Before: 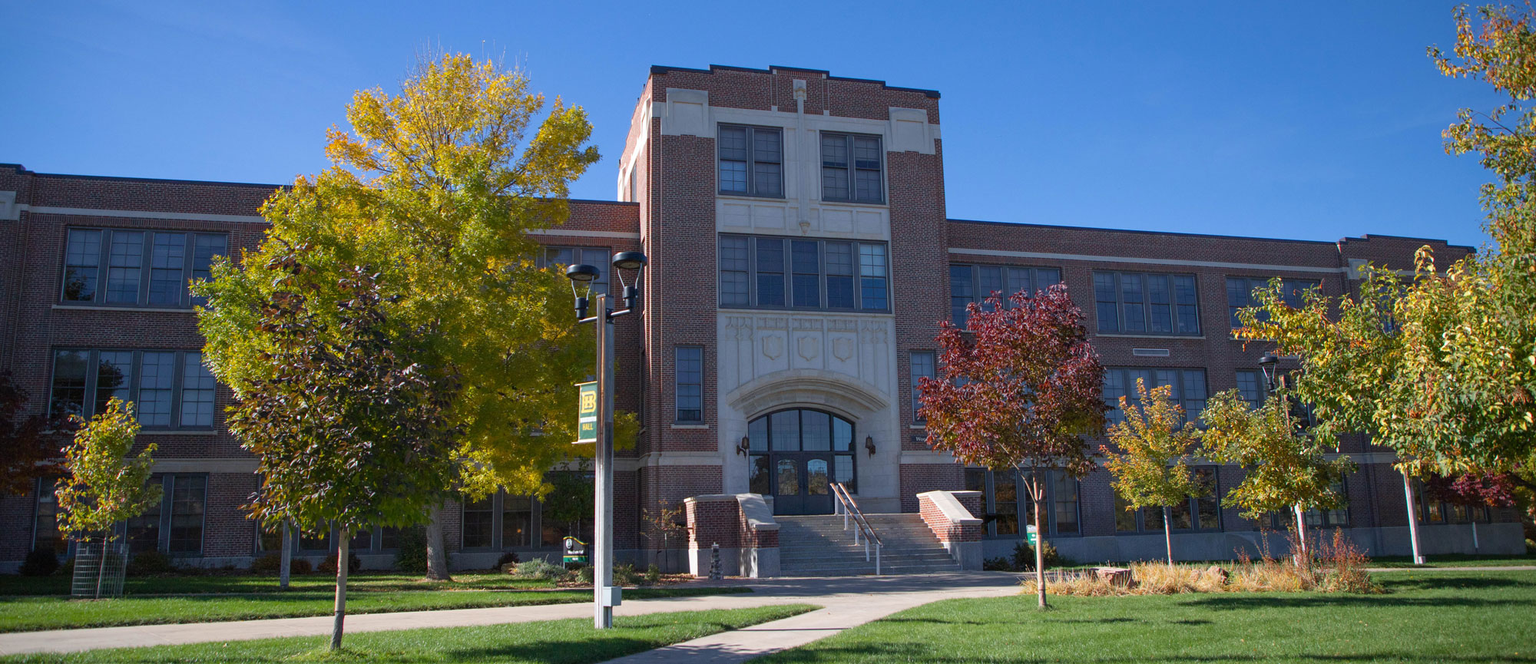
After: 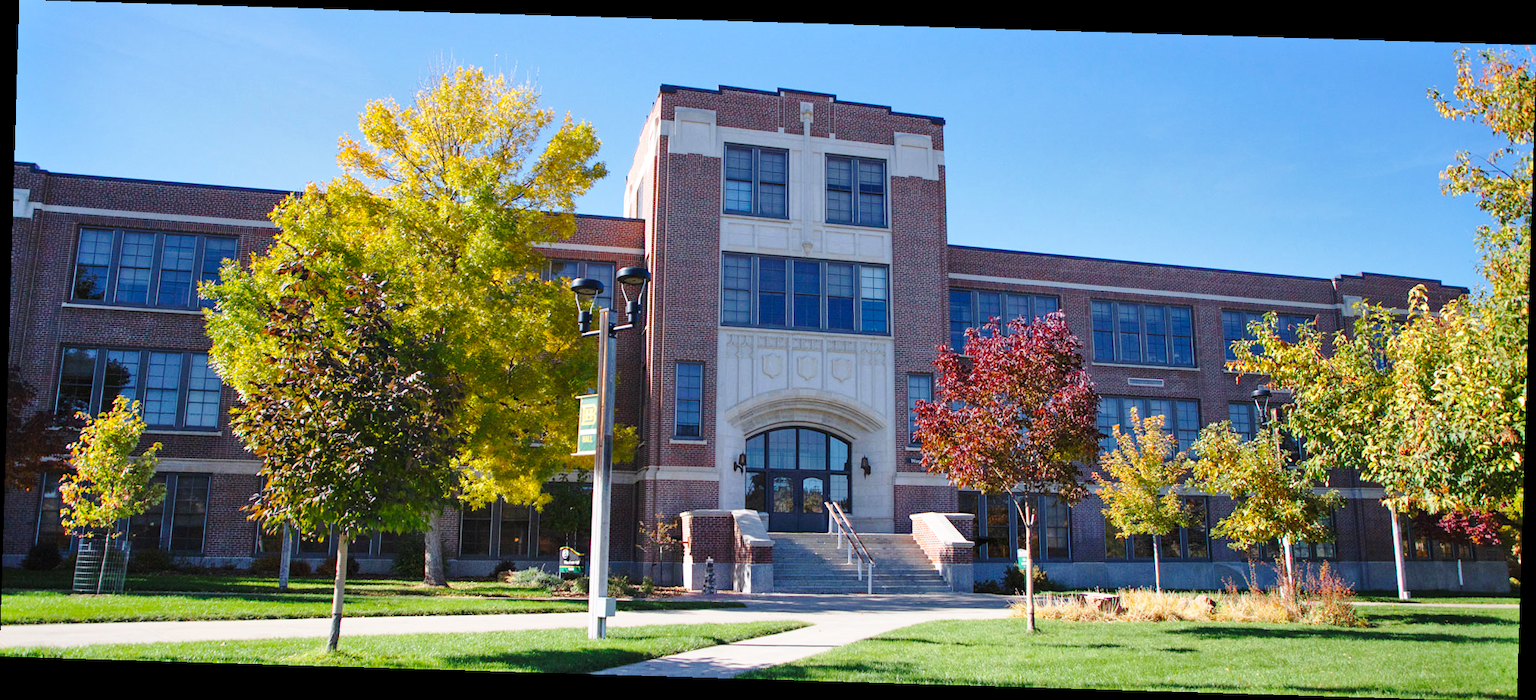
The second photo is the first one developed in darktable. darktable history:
base curve: curves: ch0 [(0, 0) (0.032, 0.037) (0.105, 0.228) (0.435, 0.76) (0.856, 0.983) (1, 1)], preserve colors none
rotate and perspective: rotation 1.72°, automatic cropping off
shadows and highlights: soften with gaussian
